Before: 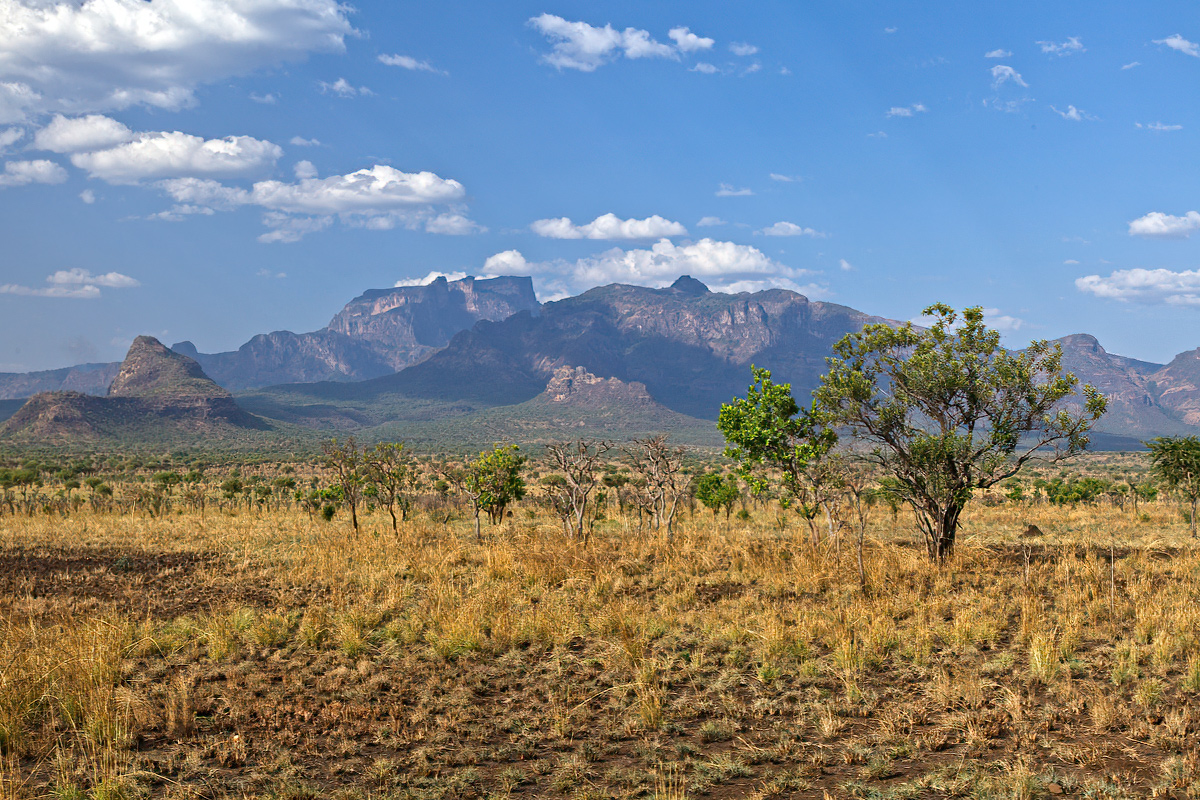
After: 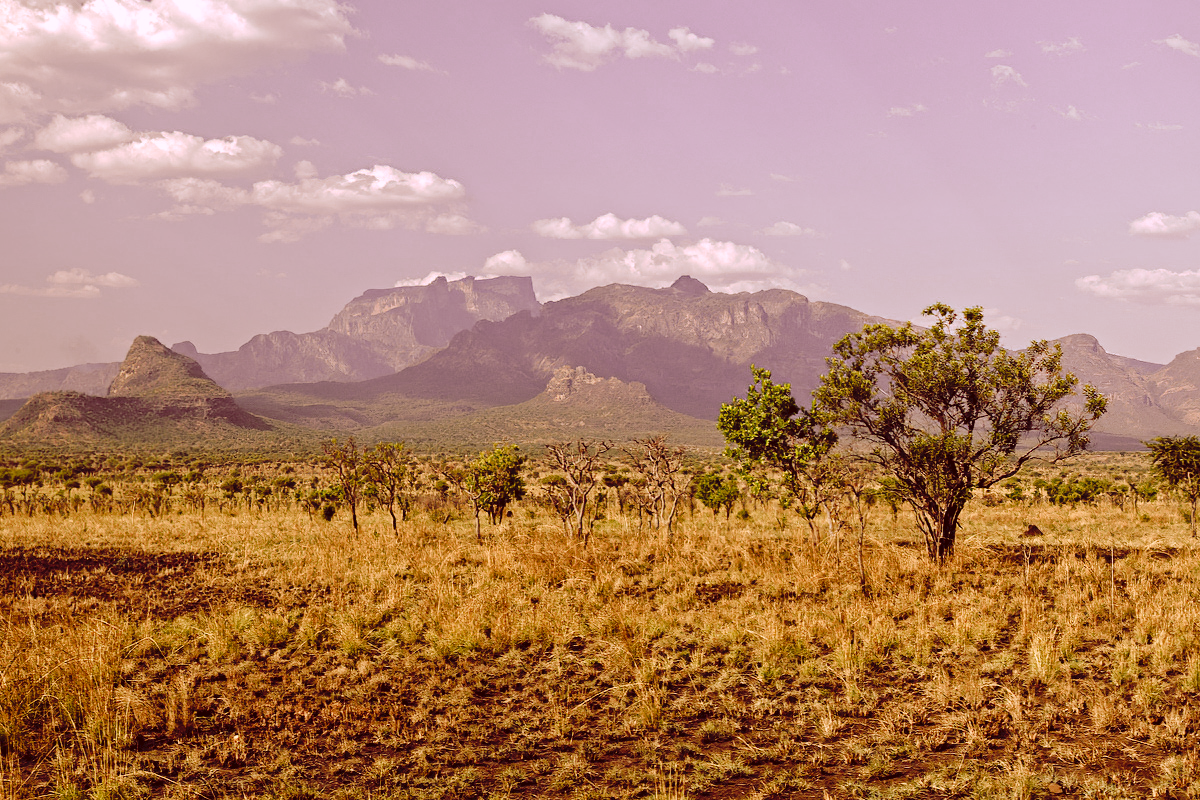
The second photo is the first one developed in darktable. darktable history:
tone curve: curves: ch0 [(0, 0) (0.003, 0.041) (0.011, 0.042) (0.025, 0.041) (0.044, 0.043) (0.069, 0.048) (0.1, 0.059) (0.136, 0.079) (0.177, 0.107) (0.224, 0.152) (0.277, 0.235) (0.335, 0.331) (0.399, 0.427) (0.468, 0.512) (0.543, 0.595) (0.623, 0.668) (0.709, 0.736) (0.801, 0.813) (0.898, 0.891) (1, 1)], preserve colors none
color look up table: target L [94.83, 92.91, 88.38, 87.38, 76.2, 72.9, 73.77, 61.99, 56.33, 50.43, 34.83, 4.899, 201.85, 87.3, 74.77, 69.47, 55.21, 56.51, 54.5, 47.04, 44.74, 36.78, 28.14, 21.08, 6.702, 96.25, 87.33, 81.3, 65.82, 66.26, 74.59, 61.58, 52.17, 58.65, 68.97, 40.21, 31.36, 35.38, 46.88, 27.81, 23.68, 24.94, 4.453, 92.85, 86.4, 78.25, 56.21, 64.01, 43.37], target a [6.403, 9.723, -28.03, -13.74, -5.139, -15.46, 6.289, 11.57, -31.27, -1.415, -17.28, 31.88, 0, 4.507, 25.8, 34.49, 63.95, 49.05, 68, 34.77, 22.7, 46, 10.59, 30.96, 38.68, 15.86, 17.19, 22.15, 14.99, 43.66, 39.39, 22.31, 35.65, 31.18, 31.63, 52.37, 9.687, 17.18, 44.36, 32.18, 28.58, 29.52, 30.94, -8.686, 7.488, 0.515, 11.5, 26.14, -0.757], target b [42.88, 31.16, 87.73, 8.235, 73.51, 44.9, 57.46, 37.59, 47.74, 41.49, 28.11, 8.044, -0.001, 59.4, 37.14, 66.1, 45.35, 34.37, 21.2, 40.97, 25.53, 38.26, 37.78, 35.53, 10.94, -6.789, -6.851, -17.29, 22.66, -11.08, -27.76, 4.454, 13.69, -13.88, -28.75, -3.285, 11.67, -3.666, -31.07, 7.993, -12.47, -19.4, 6.991, 4.555, -9.11, -2.182, 11.39, -15, 11.12], num patches 49
